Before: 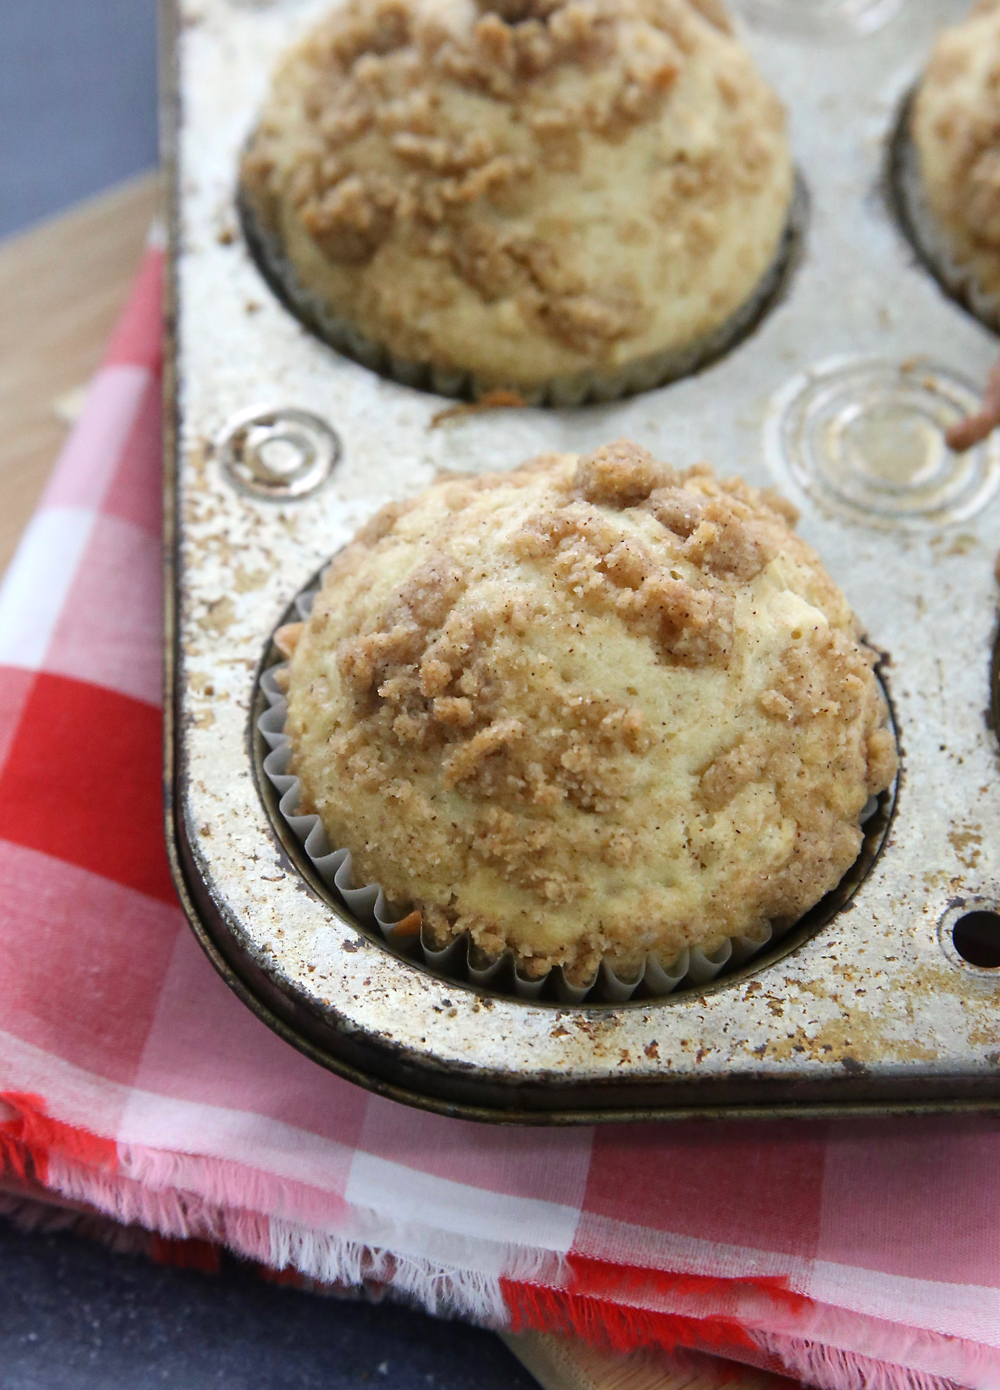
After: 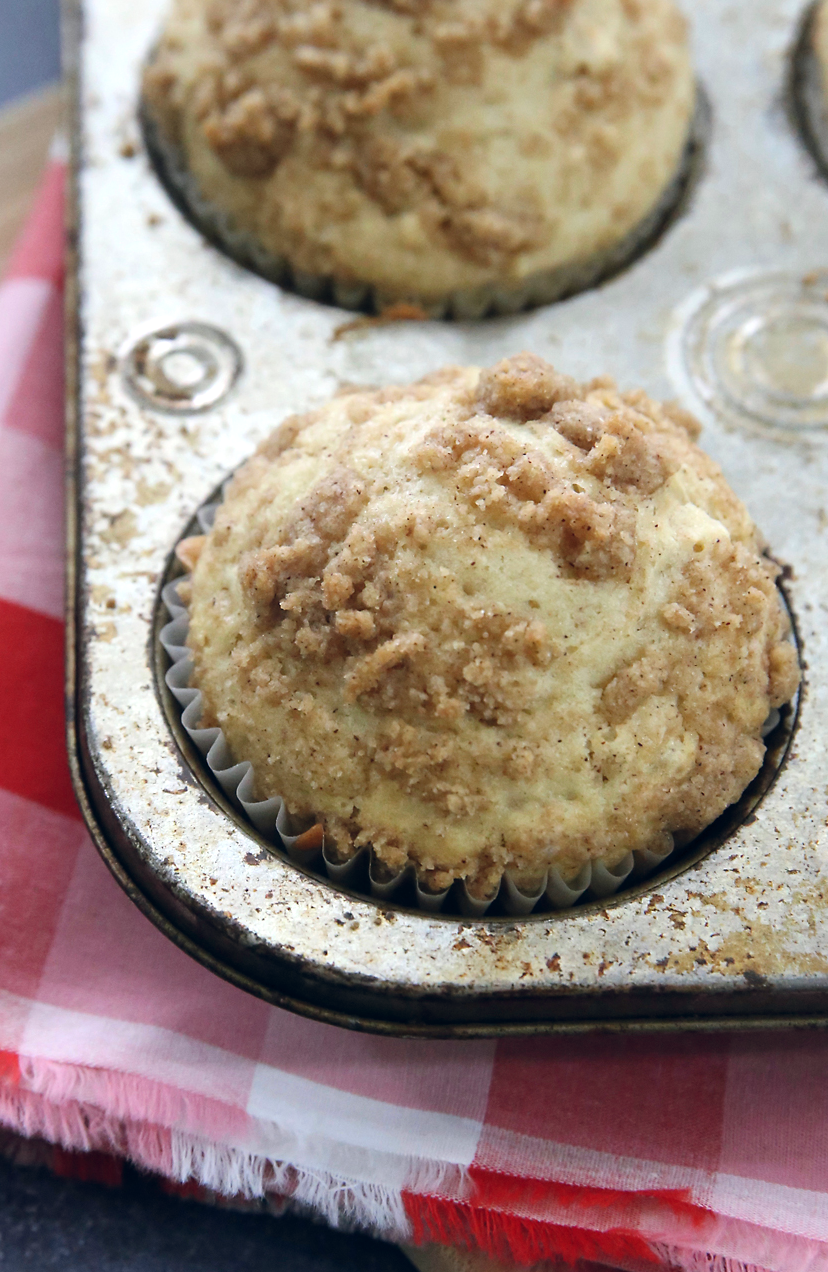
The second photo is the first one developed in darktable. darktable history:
color balance rgb: shadows lift › chroma 3.88%, shadows lift › hue 88.52°, power › hue 214.65°, global offset › chroma 0.1%, global offset › hue 252.4°, contrast 4.45%
crop: left 9.807%, top 6.259%, right 7.334%, bottom 2.177%
